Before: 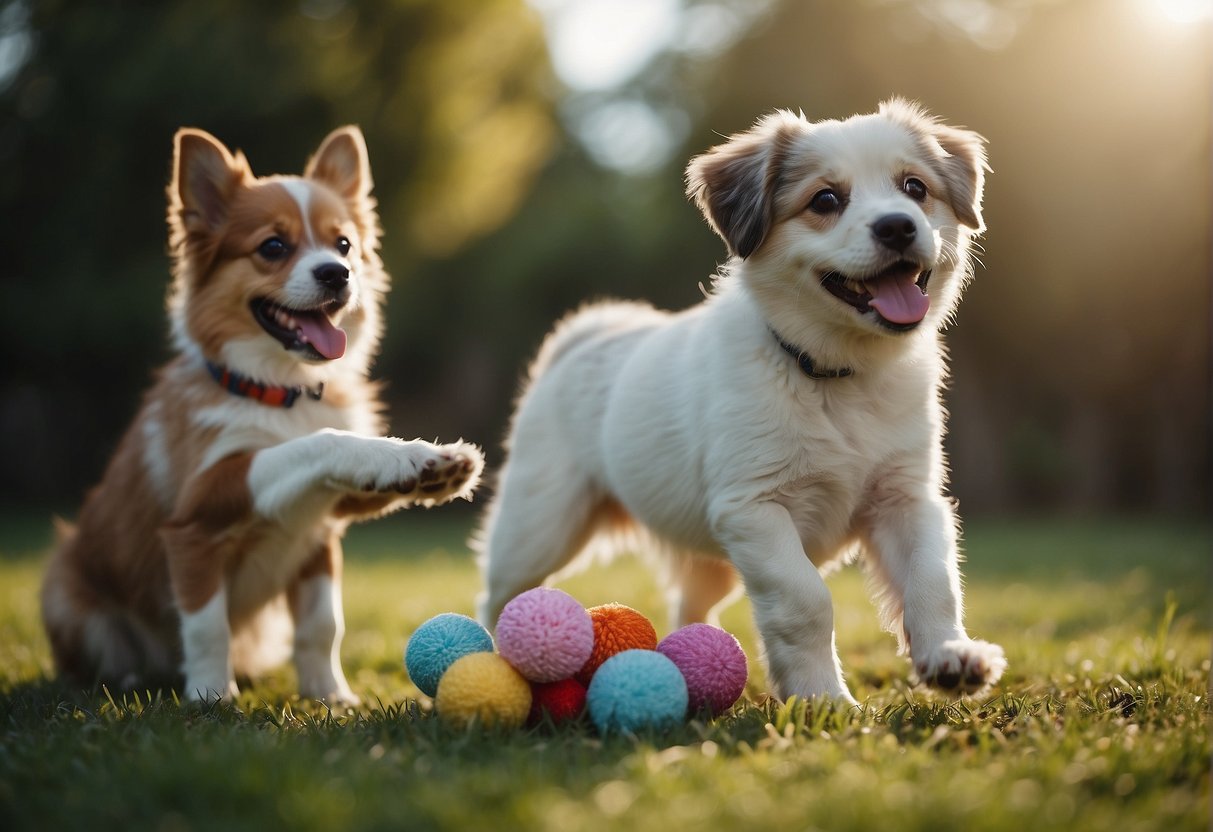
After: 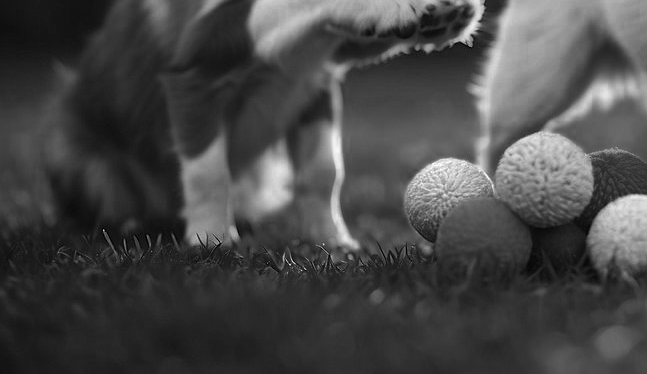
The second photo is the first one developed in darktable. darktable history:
sharpen: radius 1.272, amount 0.305, threshold 0
color zones: curves: ch0 [(0.287, 0.048) (0.493, 0.484) (0.737, 0.816)]; ch1 [(0, 0) (0.143, 0) (0.286, 0) (0.429, 0) (0.571, 0) (0.714, 0) (0.857, 0)]
crop and rotate: top 54.778%, right 46.61%, bottom 0.159%
exposure: black level correction 0.001, compensate highlight preservation false
white balance: red 0.983, blue 1.036
